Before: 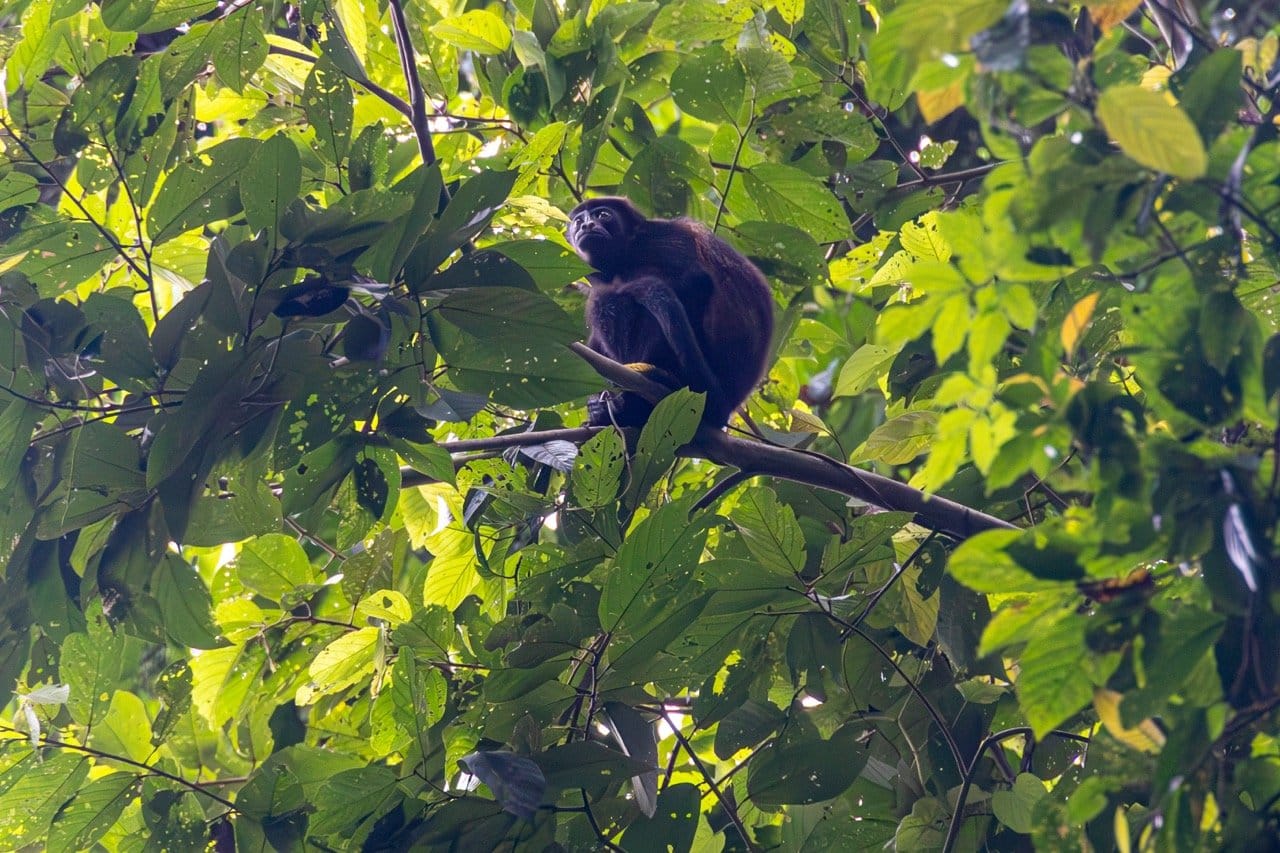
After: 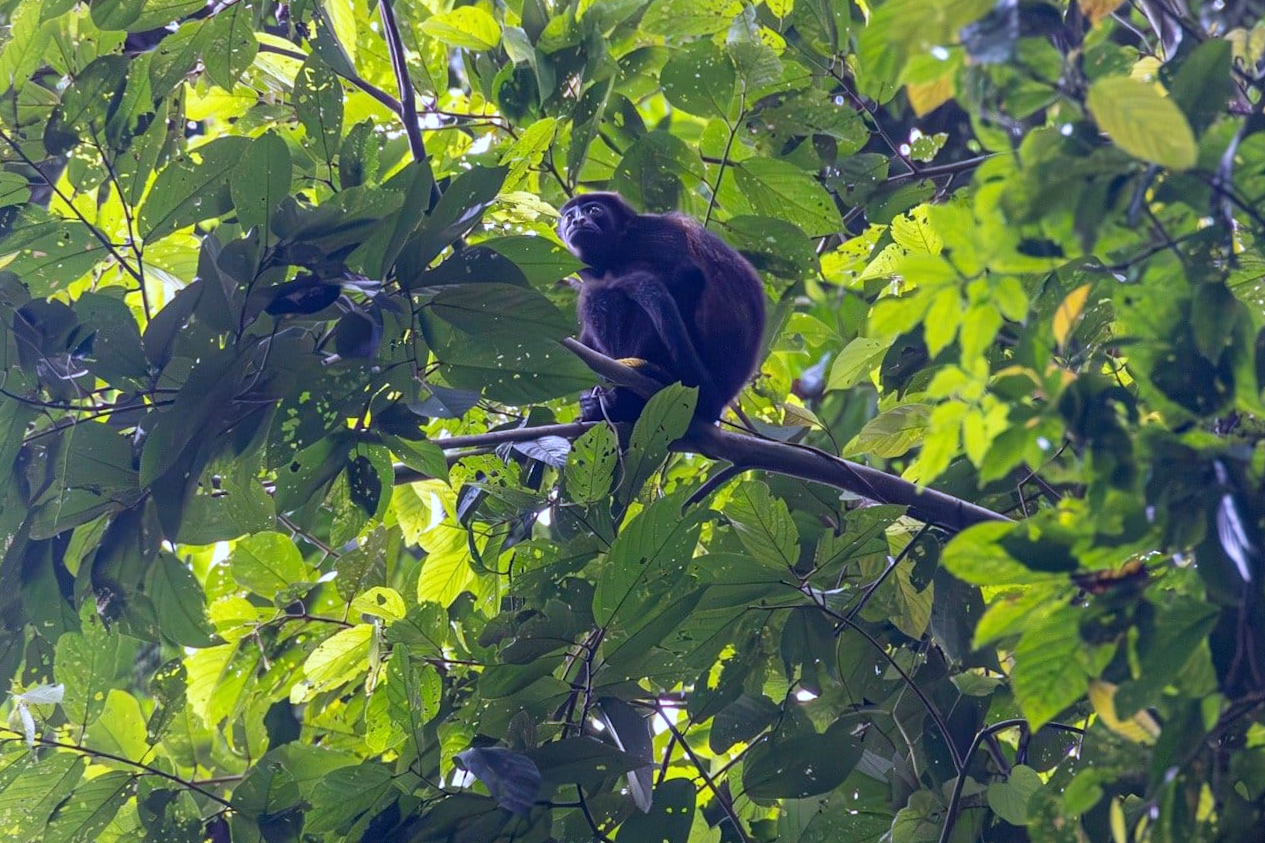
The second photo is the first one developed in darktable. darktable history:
white balance: red 0.948, green 1.02, blue 1.176
vignetting: fall-off start 85%, fall-off radius 80%, brightness -0.182, saturation -0.3, width/height ratio 1.219, dithering 8-bit output, unbound false
rotate and perspective: rotation -0.45°, automatic cropping original format, crop left 0.008, crop right 0.992, crop top 0.012, crop bottom 0.988
